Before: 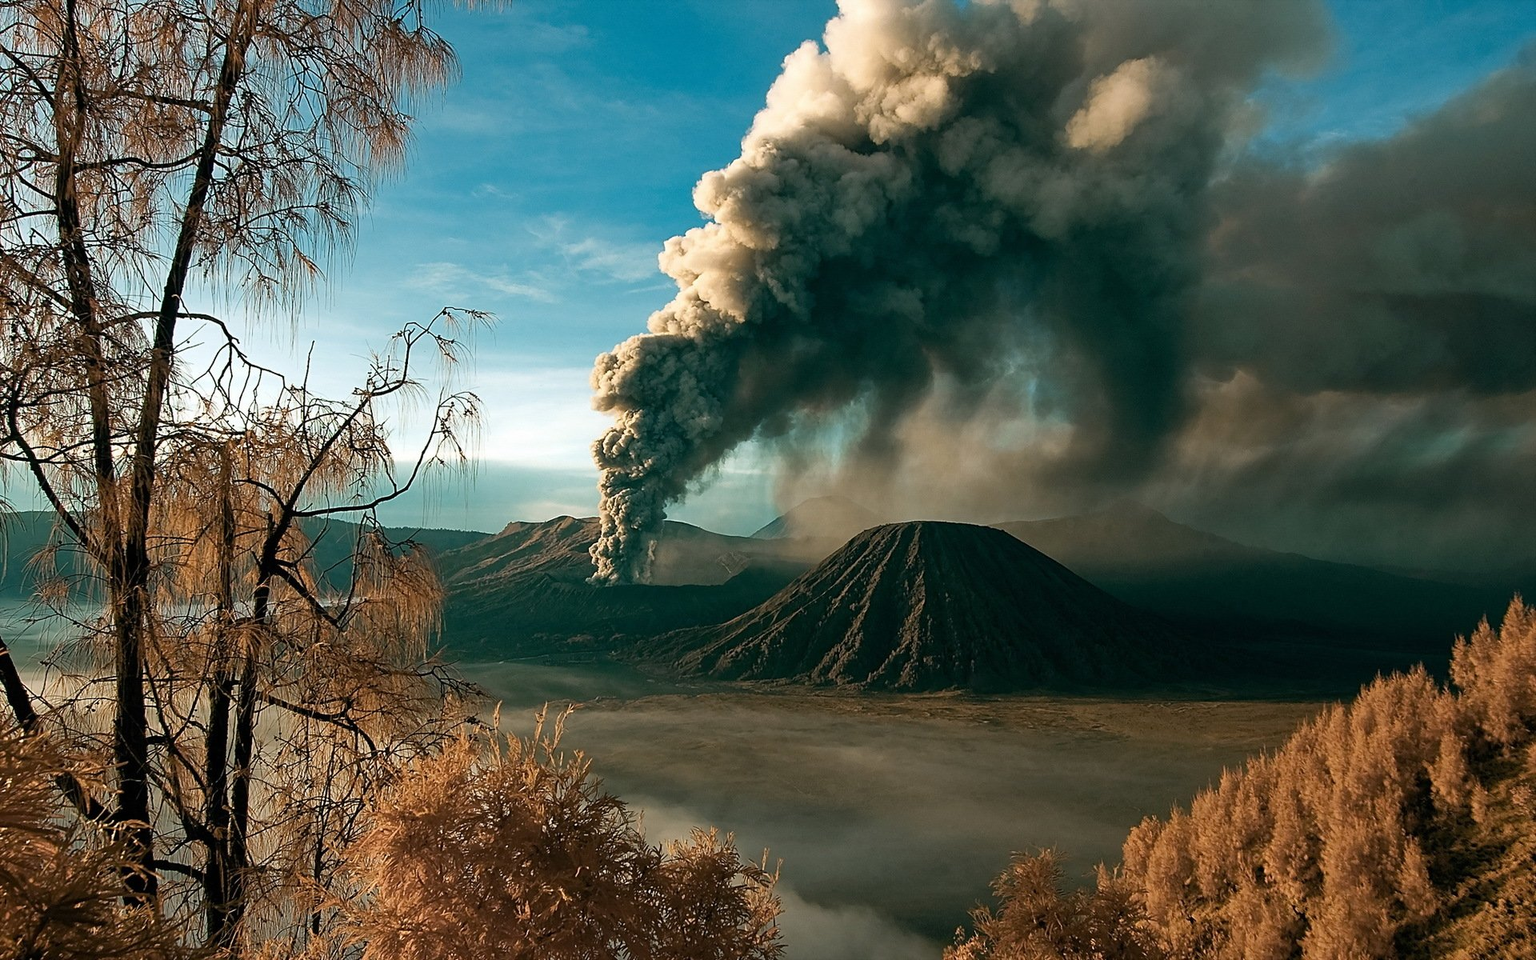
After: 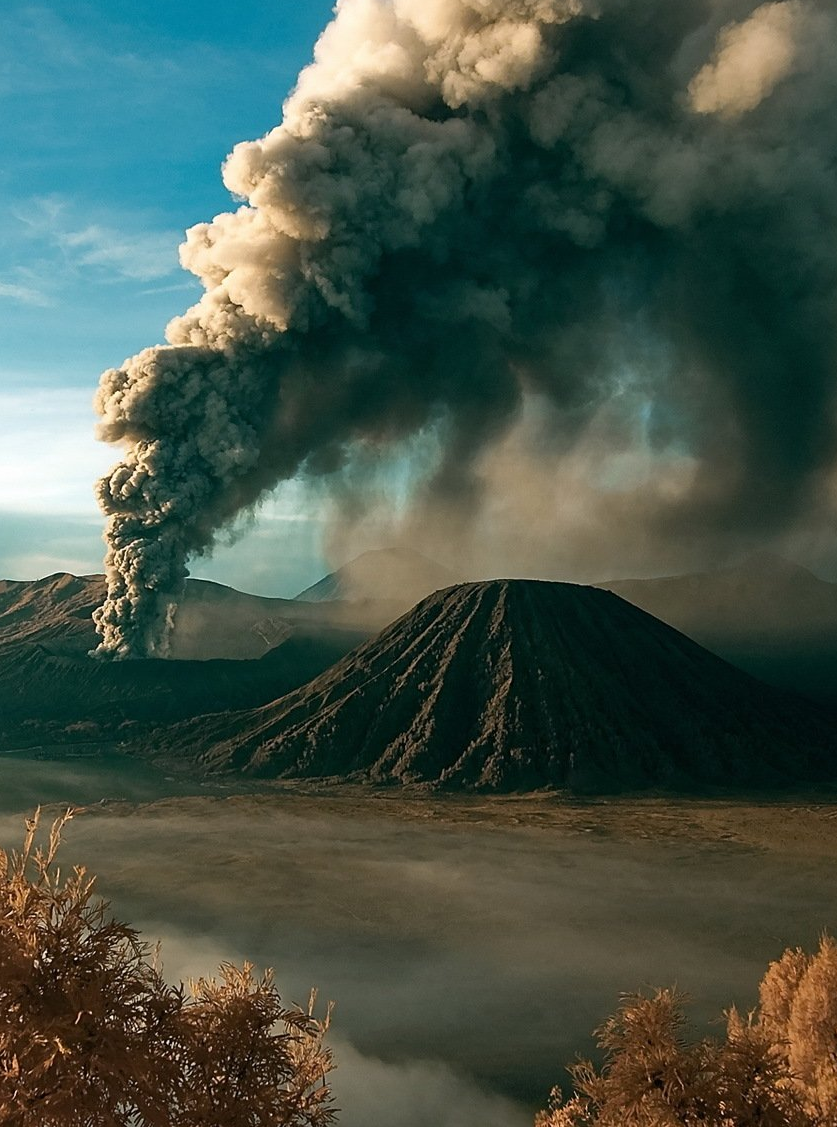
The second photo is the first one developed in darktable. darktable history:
crop: left 33.582%, top 6.013%, right 22.811%
